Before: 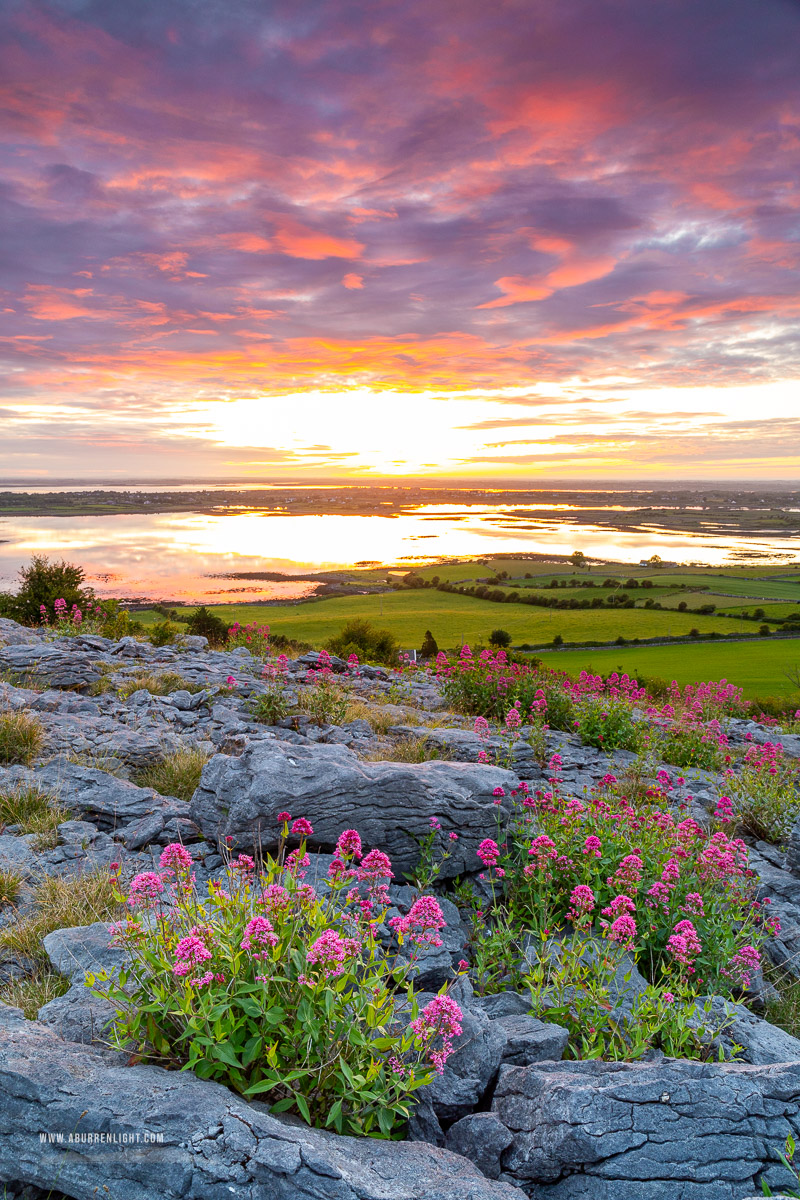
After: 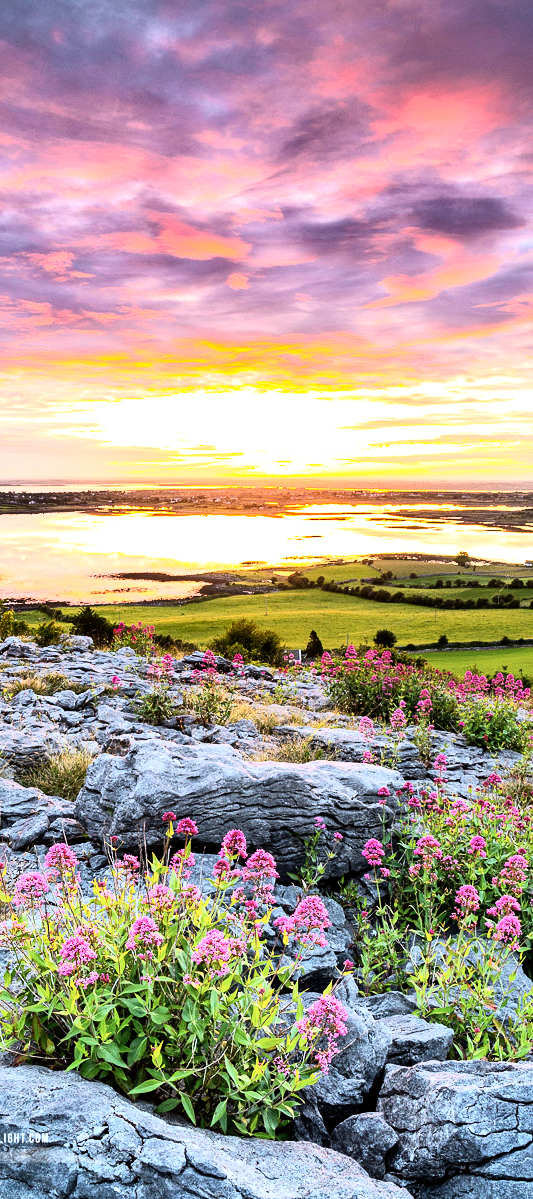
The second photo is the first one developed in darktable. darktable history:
color correction: saturation 0.85
crop and rotate: left 14.385%, right 18.948%
shadows and highlights: shadows 75, highlights -60.85, soften with gaussian
rgb curve: curves: ch0 [(0, 0) (0.21, 0.15) (0.24, 0.21) (0.5, 0.75) (0.75, 0.96) (0.89, 0.99) (1, 1)]; ch1 [(0, 0.02) (0.21, 0.13) (0.25, 0.2) (0.5, 0.67) (0.75, 0.9) (0.89, 0.97) (1, 1)]; ch2 [(0, 0.02) (0.21, 0.13) (0.25, 0.2) (0.5, 0.67) (0.75, 0.9) (0.89, 0.97) (1, 1)], compensate middle gray true
